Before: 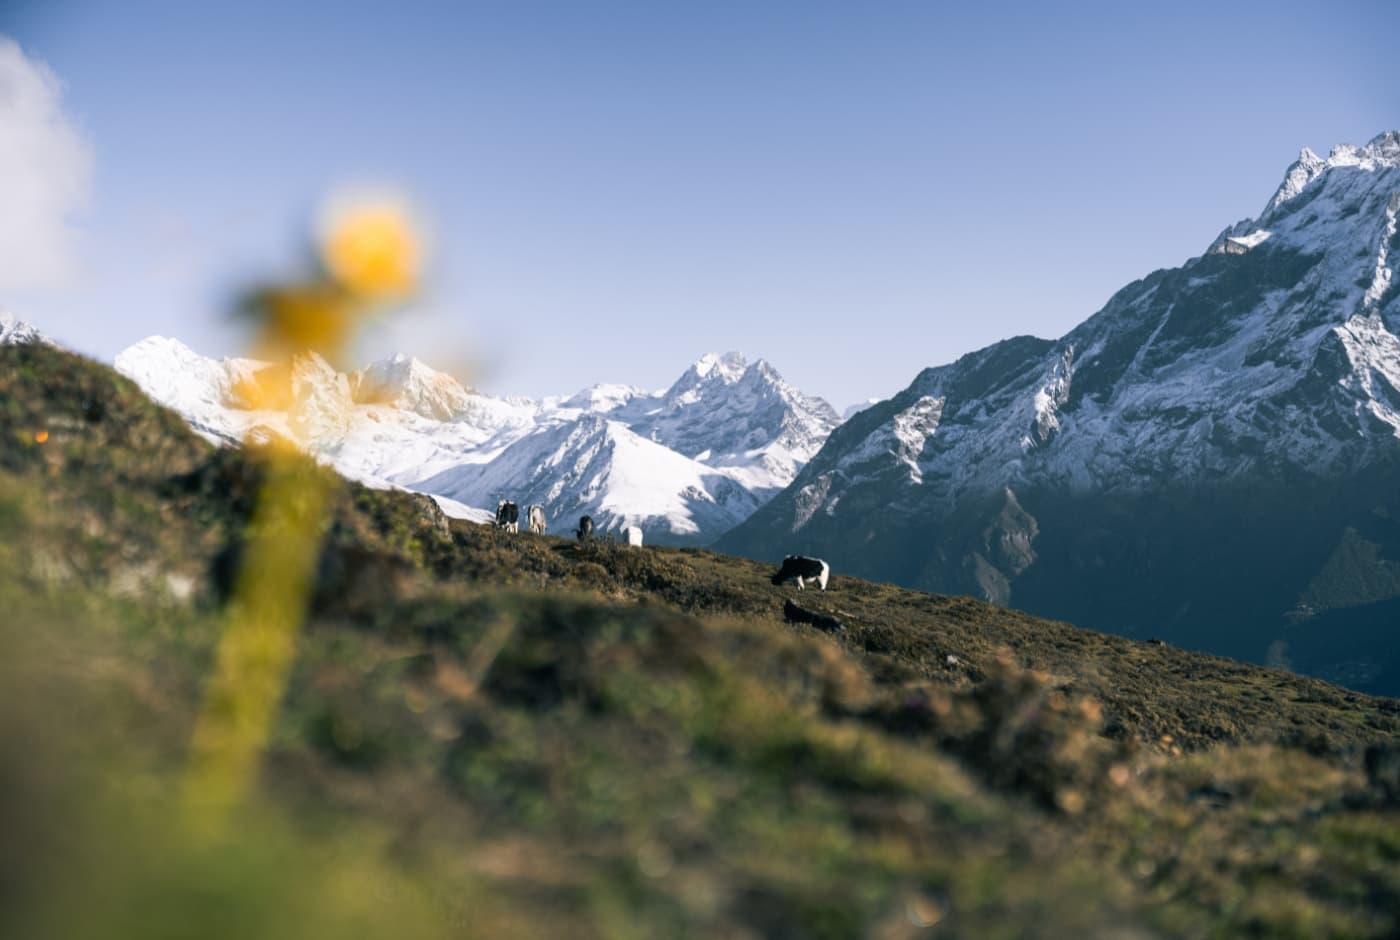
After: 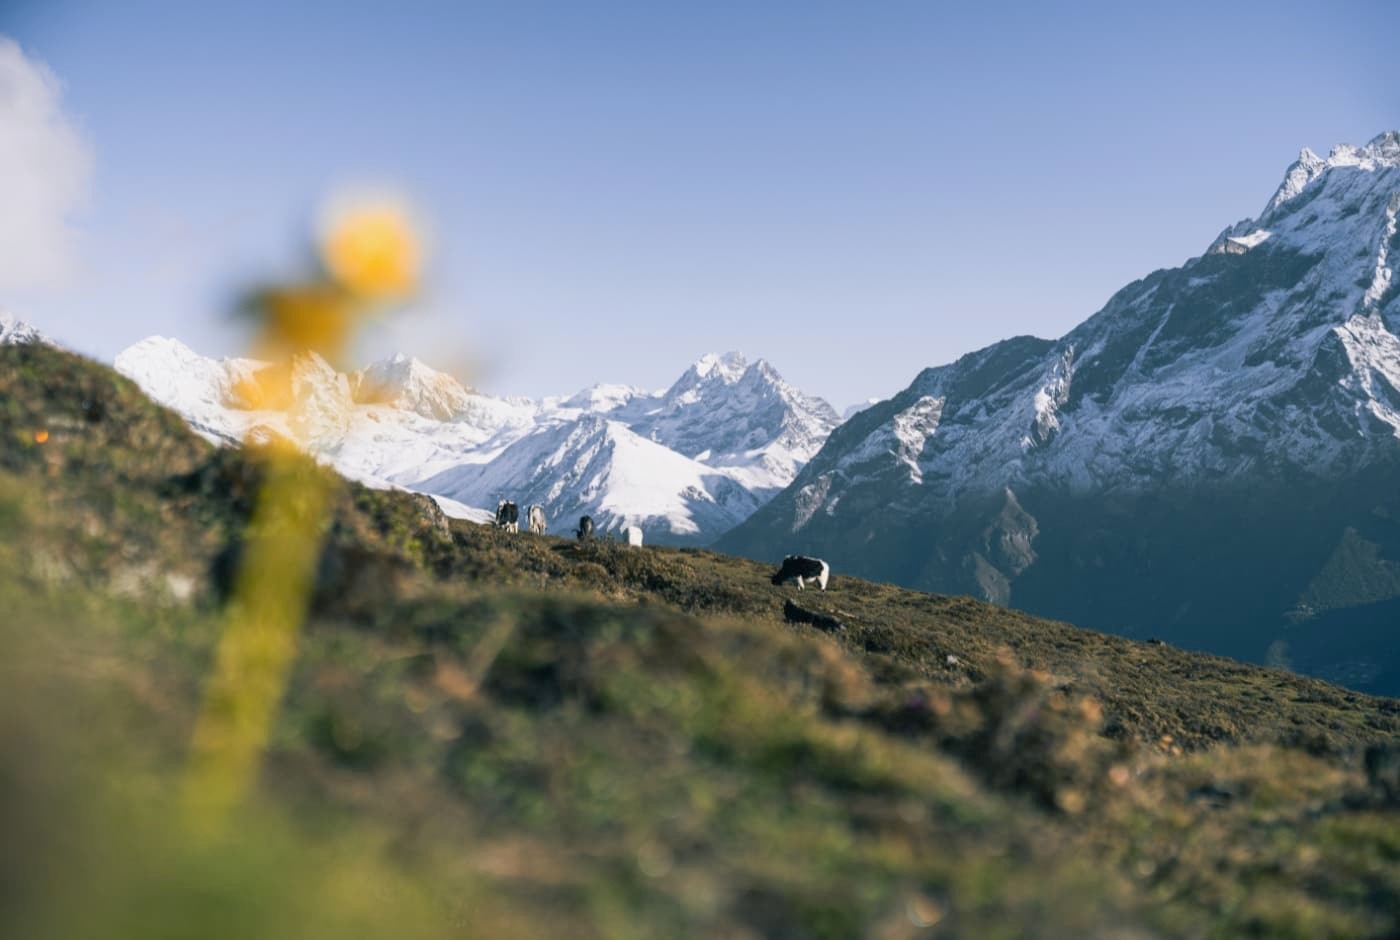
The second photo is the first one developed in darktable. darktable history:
exposure: exposure 0.2 EV, compensate highlight preservation false
color balance rgb: perceptual saturation grading › global saturation -0.31%, global vibrance -8%, contrast -13%, saturation formula JzAzBz (2021)
